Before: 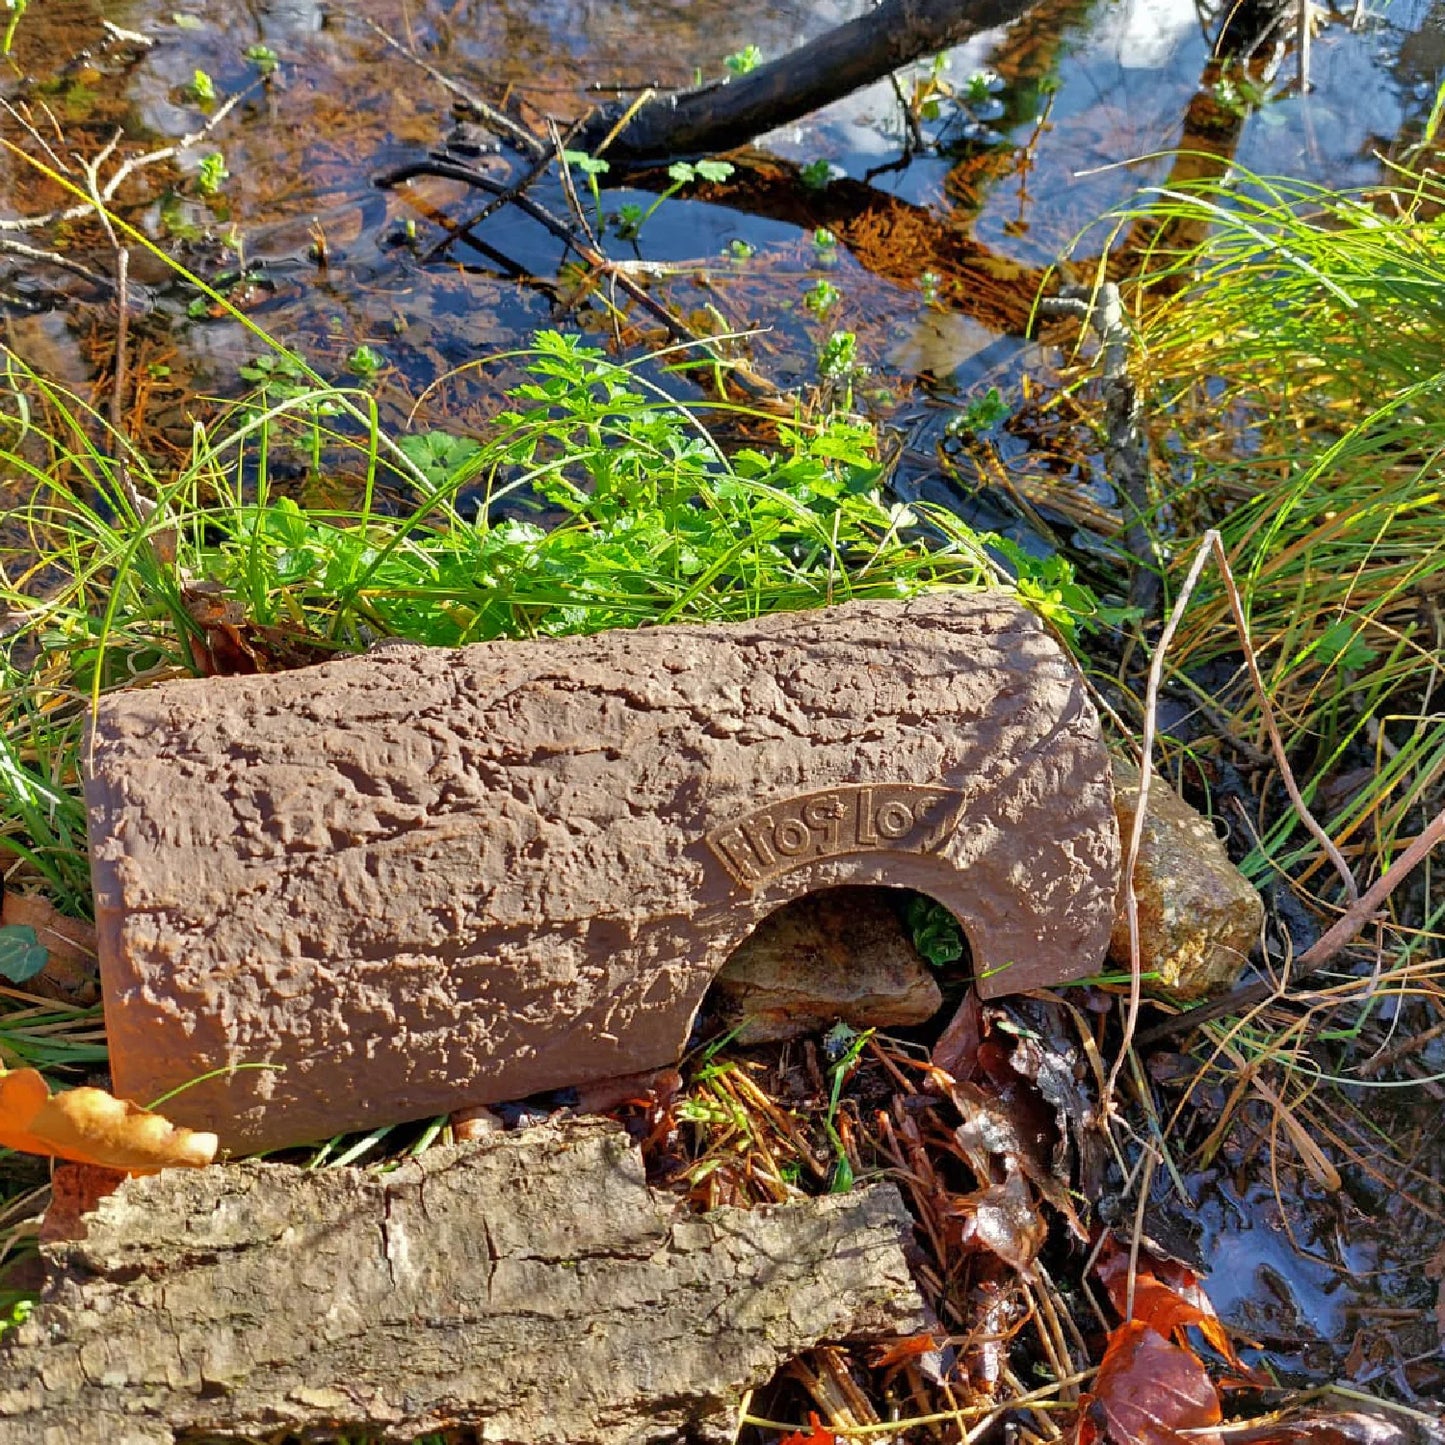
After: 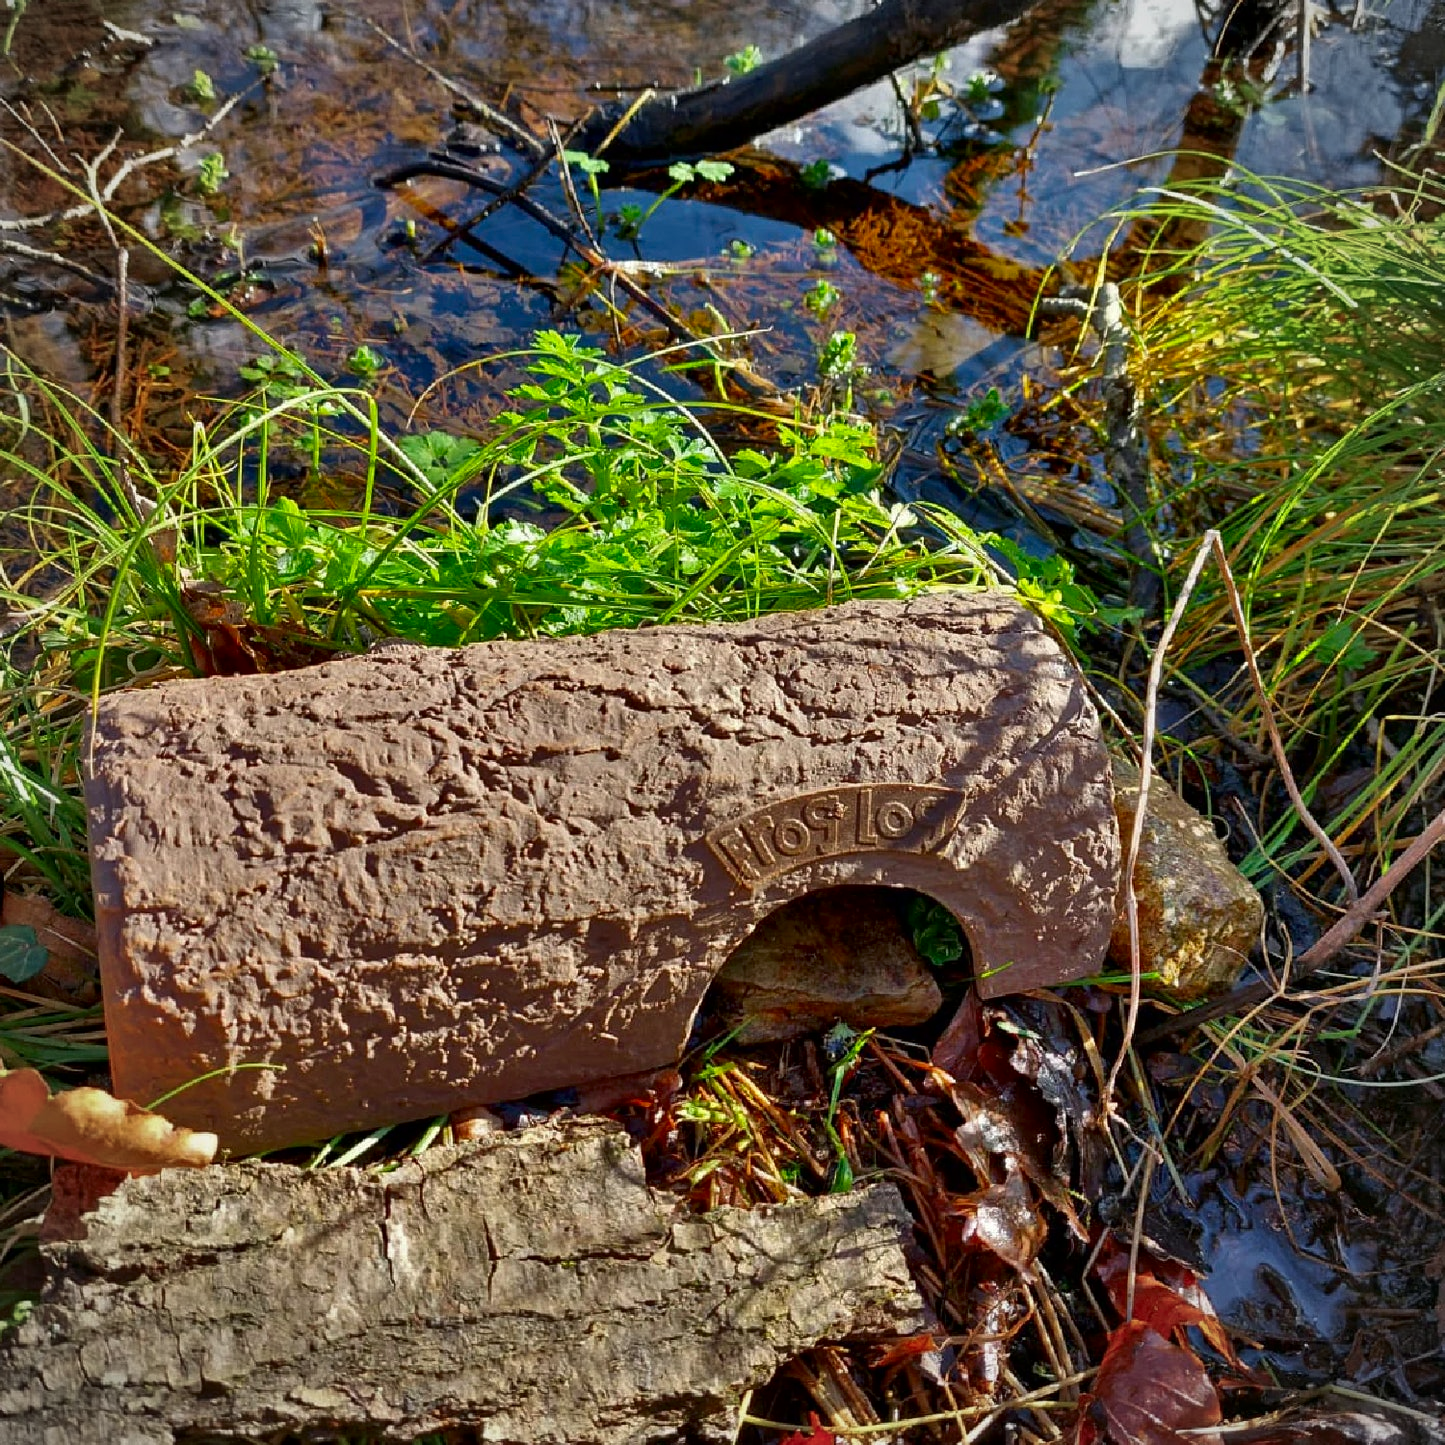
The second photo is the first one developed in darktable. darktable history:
color balance: mode lift, gamma, gain (sRGB)
contrast brightness saturation: contrast 0.07, brightness -0.13, saturation 0.06
vignetting: fall-off radius 60.92%
